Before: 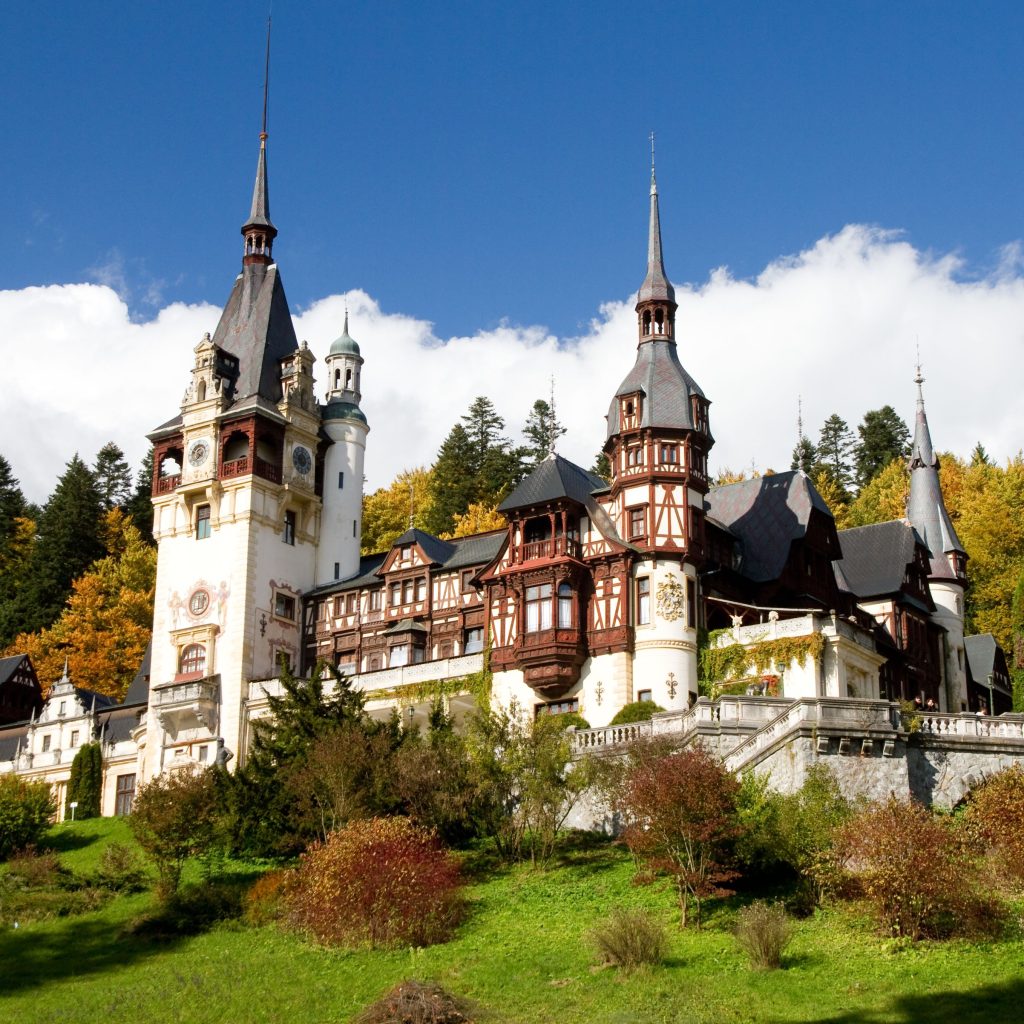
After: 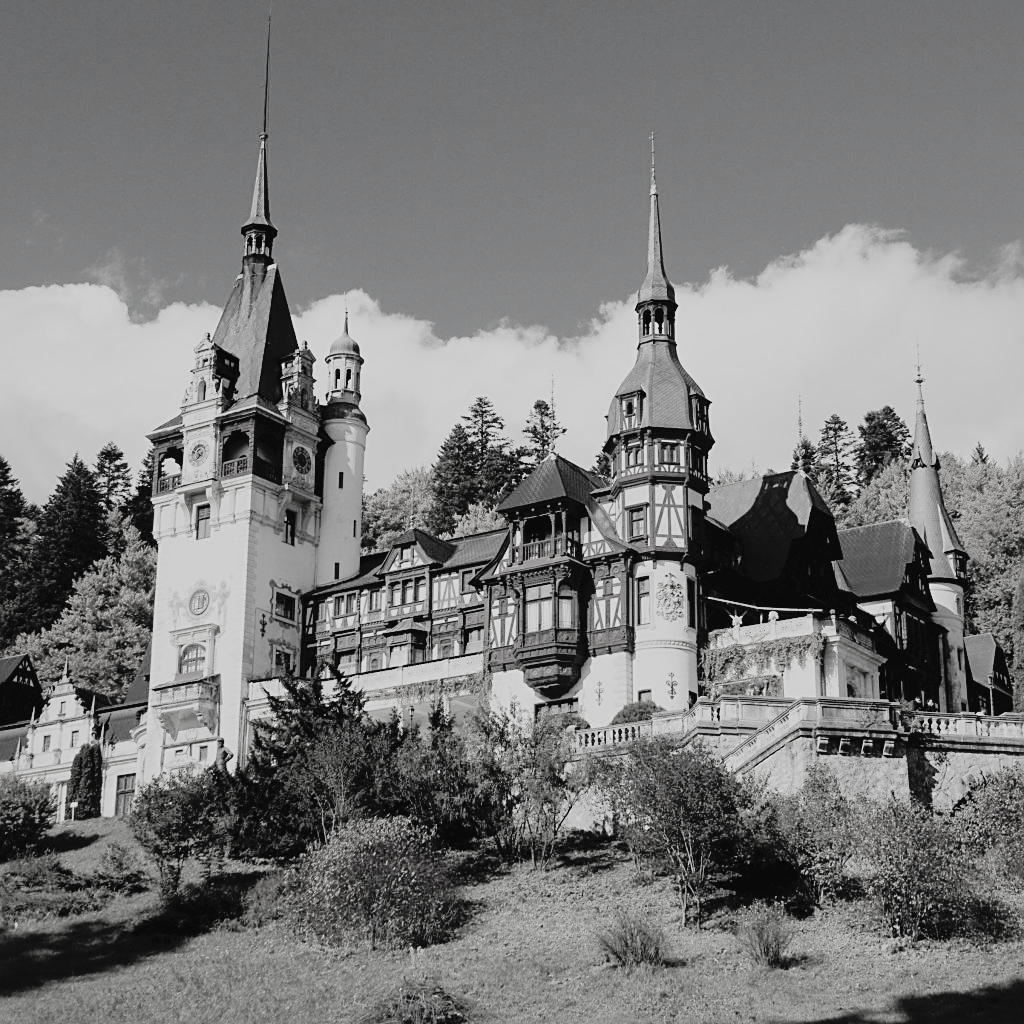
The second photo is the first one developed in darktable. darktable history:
contrast brightness saturation: saturation -0.983
sharpen: on, module defaults
exposure: black level correction 0.001, compensate highlight preservation false
shadows and highlights: on, module defaults
filmic rgb: black relative exposure -7.08 EV, white relative exposure 5.37 EV, hardness 3.03, color science v6 (2022)
tone curve: curves: ch0 [(0, 0) (0.003, 0.025) (0.011, 0.027) (0.025, 0.032) (0.044, 0.037) (0.069, 0.044) (0.1, 0.054) (0.136, 0.084) (0.177, 0.128) (0.224, 0.196) (0.277, 0.281) (0.335, 0.376) (0.399, 0.461) (0.468, 0.534) (0.543, 0.613) (0.623, 0.692) (0.709, 0.77) (0.801, 0.849) (0.898, 0.934) (1, 1)], color space Lab, independent channels, preserve colors none
tone equalizer: edges refinement/feathering 500, mask exposure compensation -1.57 EV, preserve details no
